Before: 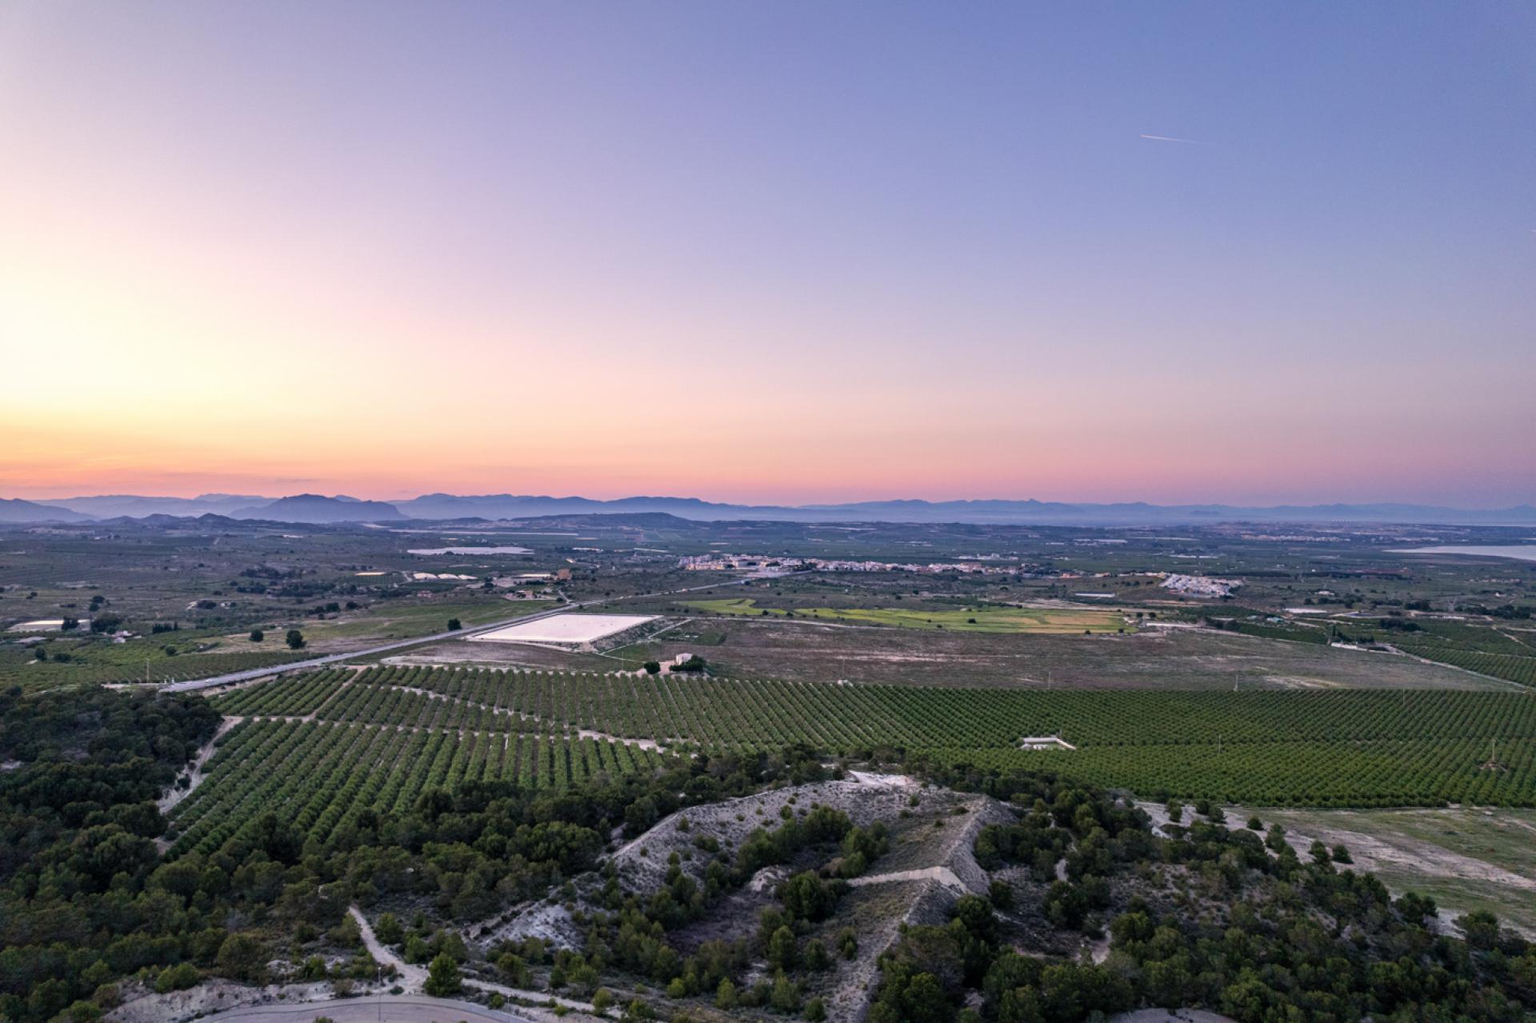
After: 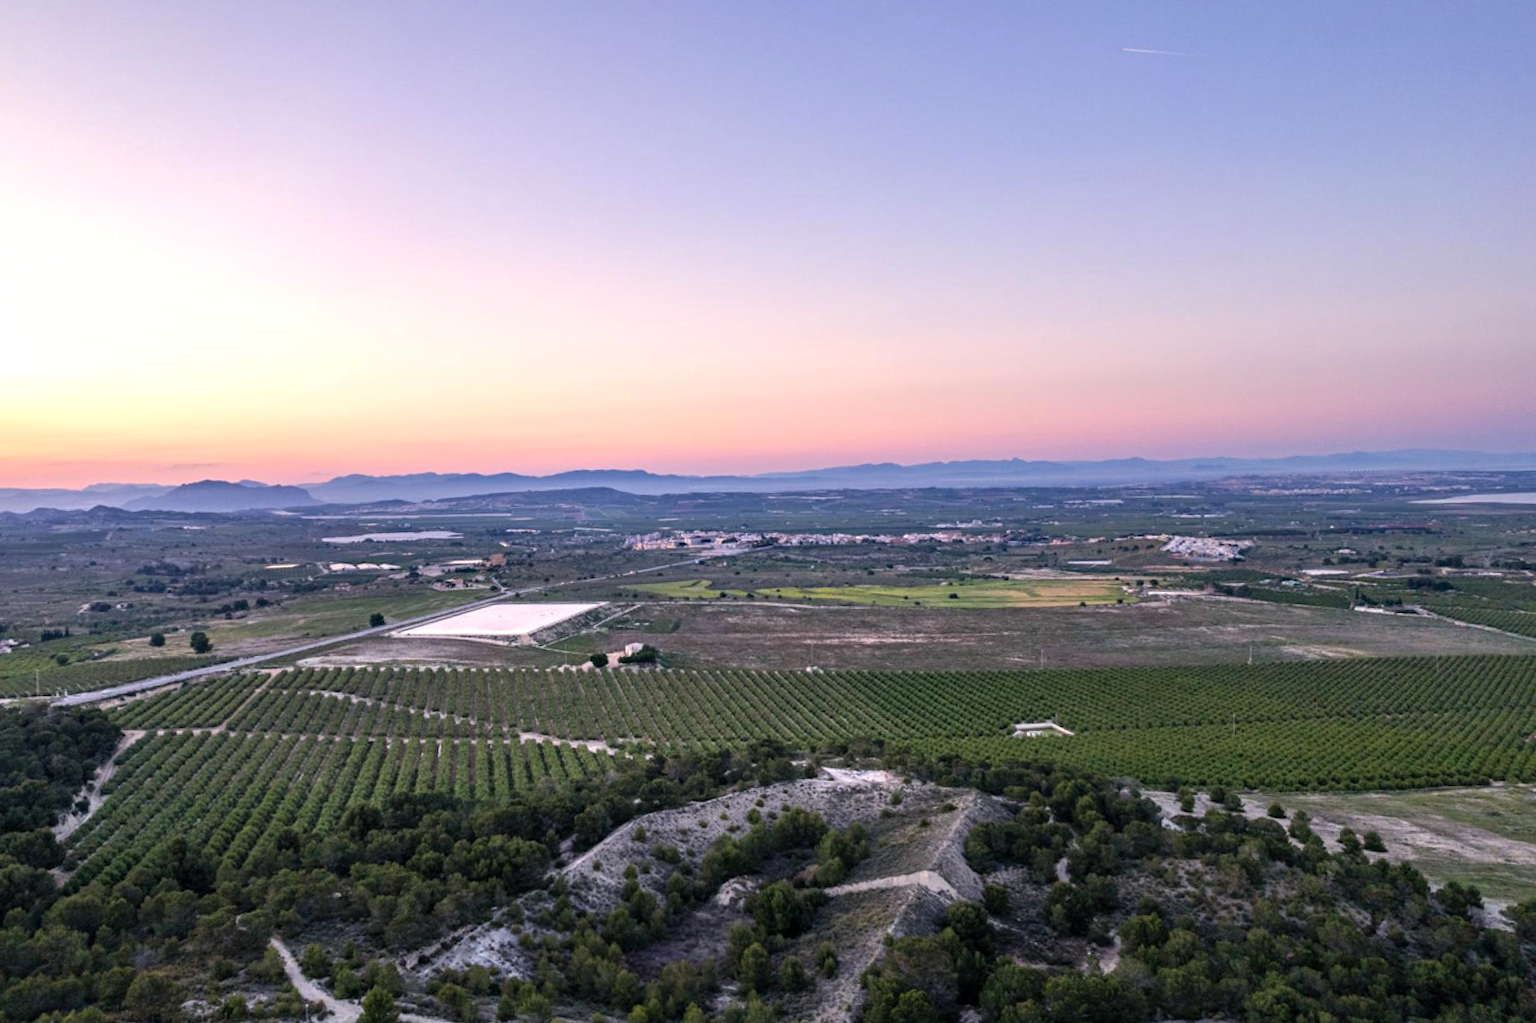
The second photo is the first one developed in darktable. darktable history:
crop and rotate: angle 1.96°, left 5.673%, top 5.673%
exposure: exposure 0.3 EV, compensate highlight preservation false
